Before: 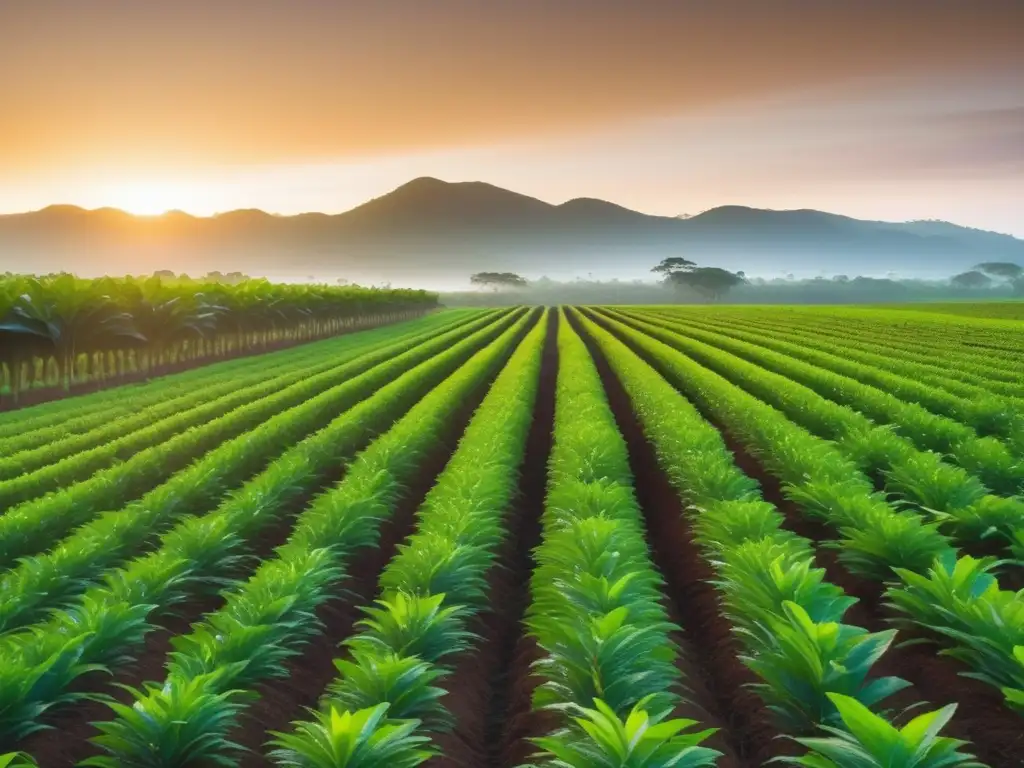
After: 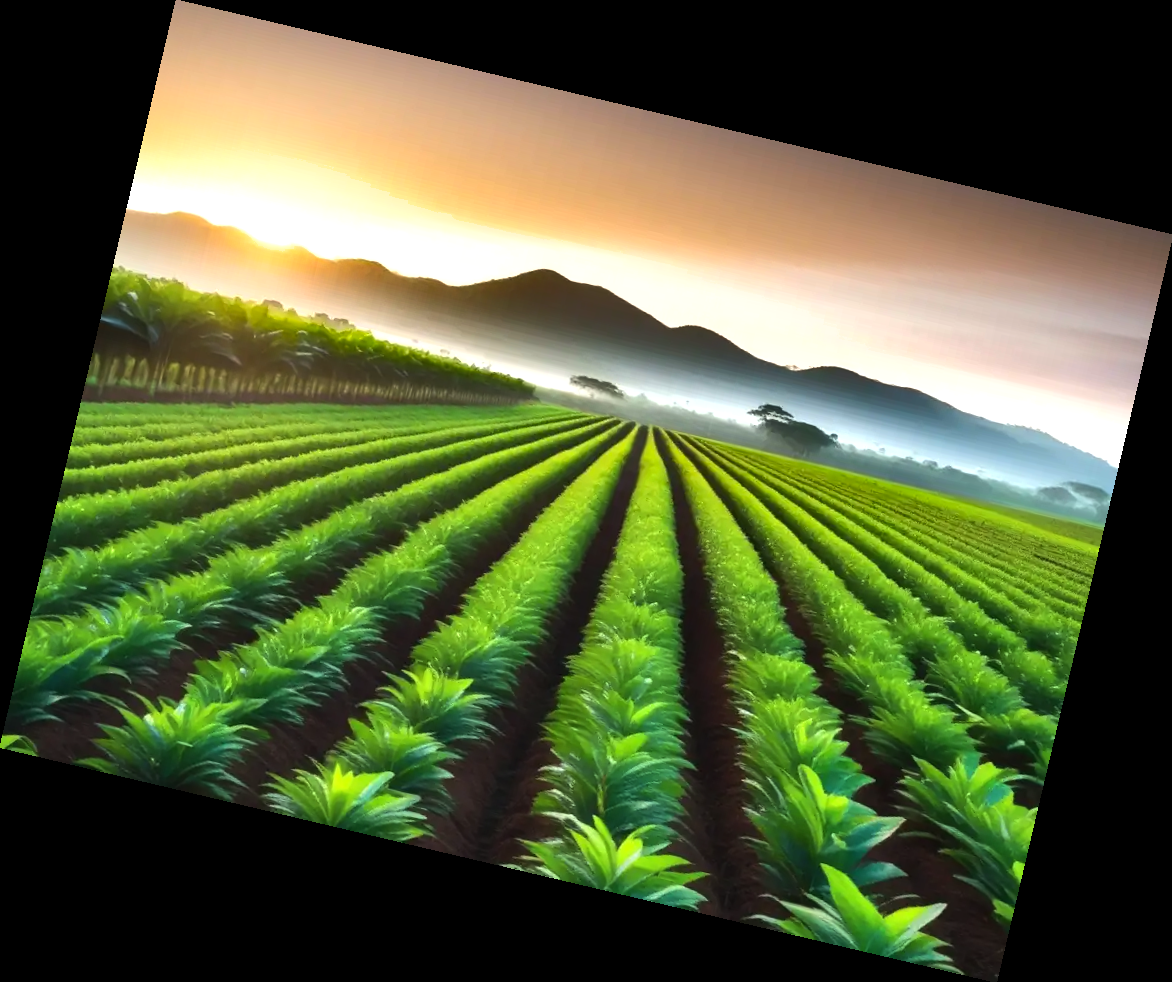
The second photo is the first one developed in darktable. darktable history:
shadows and highlights: shadows 20.91, highlights -82.73, soften with gaussian
tone equalizer: -8 EV -0.75 EV, -7 EV -0.7 EV, -6 EV -0.6 EV, -5 EV -0.4 EV, -3 EV 0.4 EV, -2 EV 0.6 EV, -1 EV 0.7 EV, +0 EV 0.75 EV, edges refinement/feathering 500, mask exposure compensation -1.57 EV, preserve details no
rotate and perspective: rotation 13.27°, automatic cropping off
